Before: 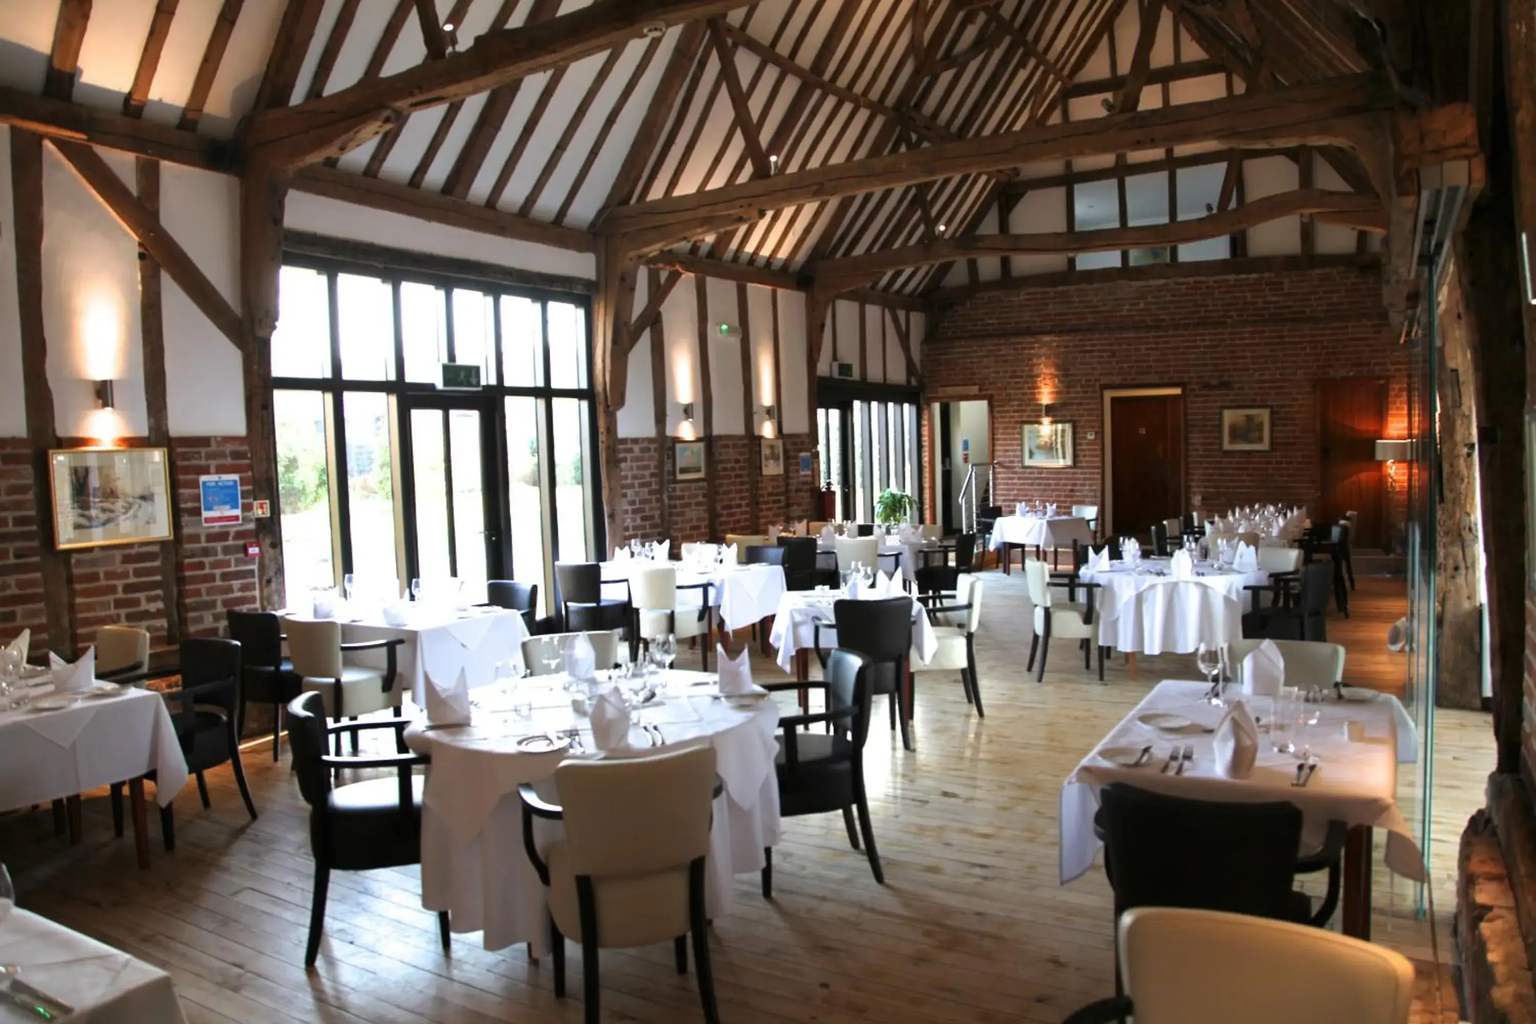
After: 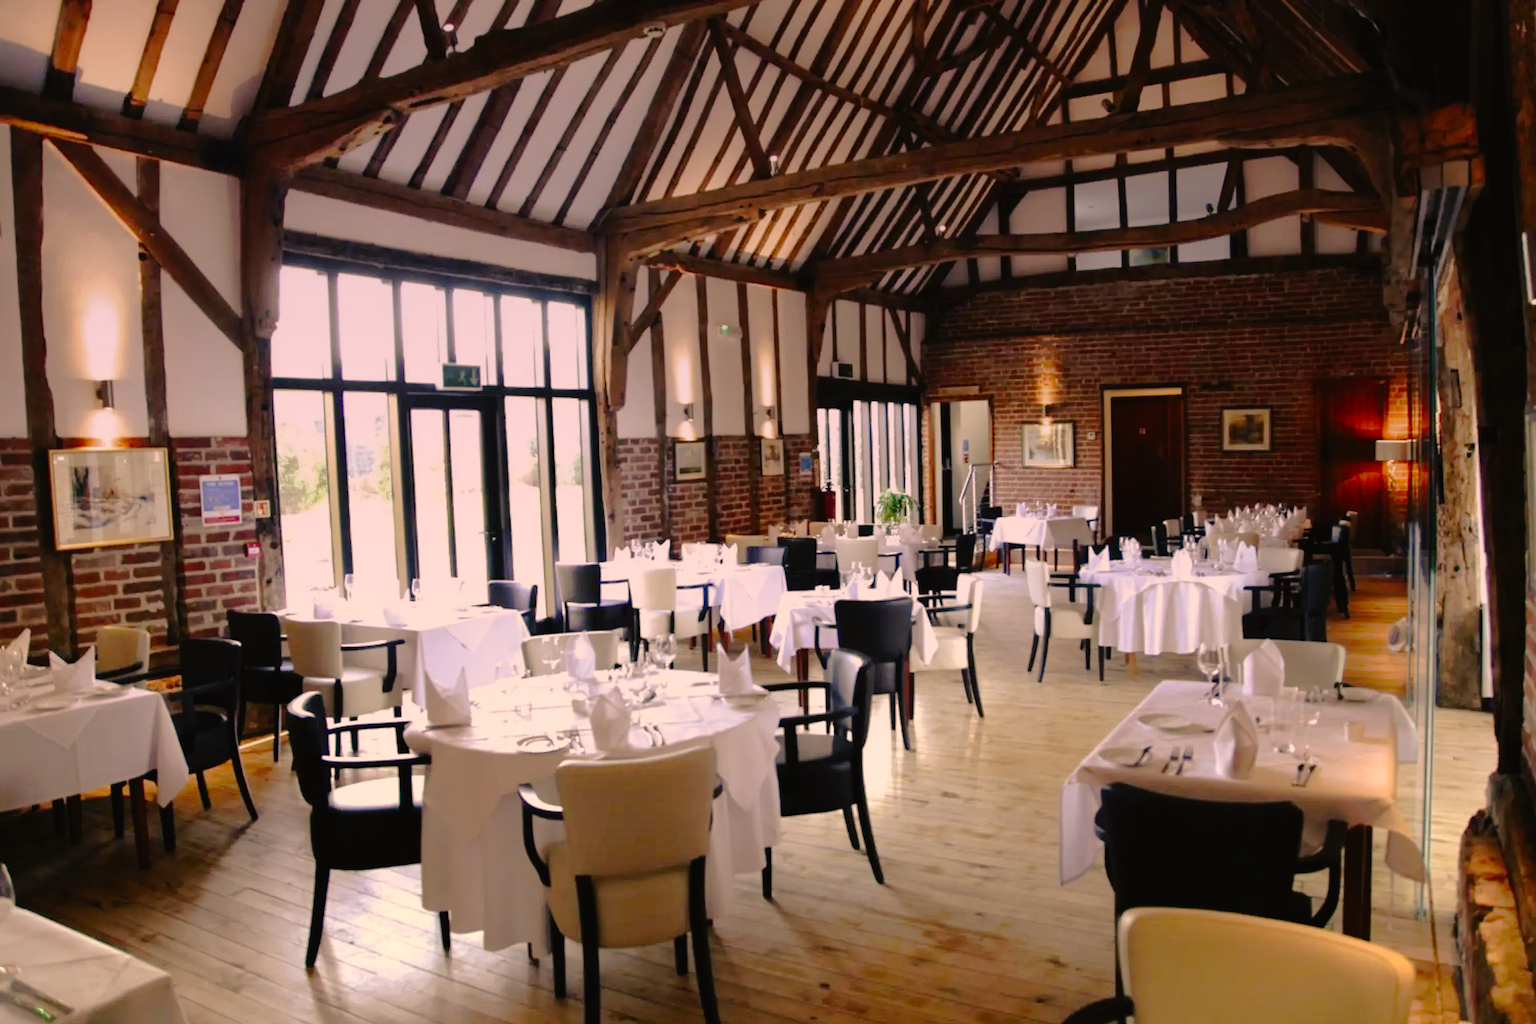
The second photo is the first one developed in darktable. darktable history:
color correction: highlights a* 15, highlights b* 31.55
tone curve: curves: ch0 [(0, 0) (0.003, 0.019) (0.011, 0.019) (0.025, 0.023) (0.044, 0.032) (0.069, 0.046) (0.1, 0.073) (0.136, 0.129) (0.177, 0.207) (0.224, 0.295) (0.277, 0.394) (0.335, 0.48) (0.399, 0.524) (0.468, 0.575) (0.543, 0.628) (0.623, 0.684) (0.709, 0.739) (0.801, 0.808) (0.898, 0.9) (1, 1)], preserve colors none
white balance: red 0.954, blue 1.079
graduated density: hue 238.83°, saturation 50%
